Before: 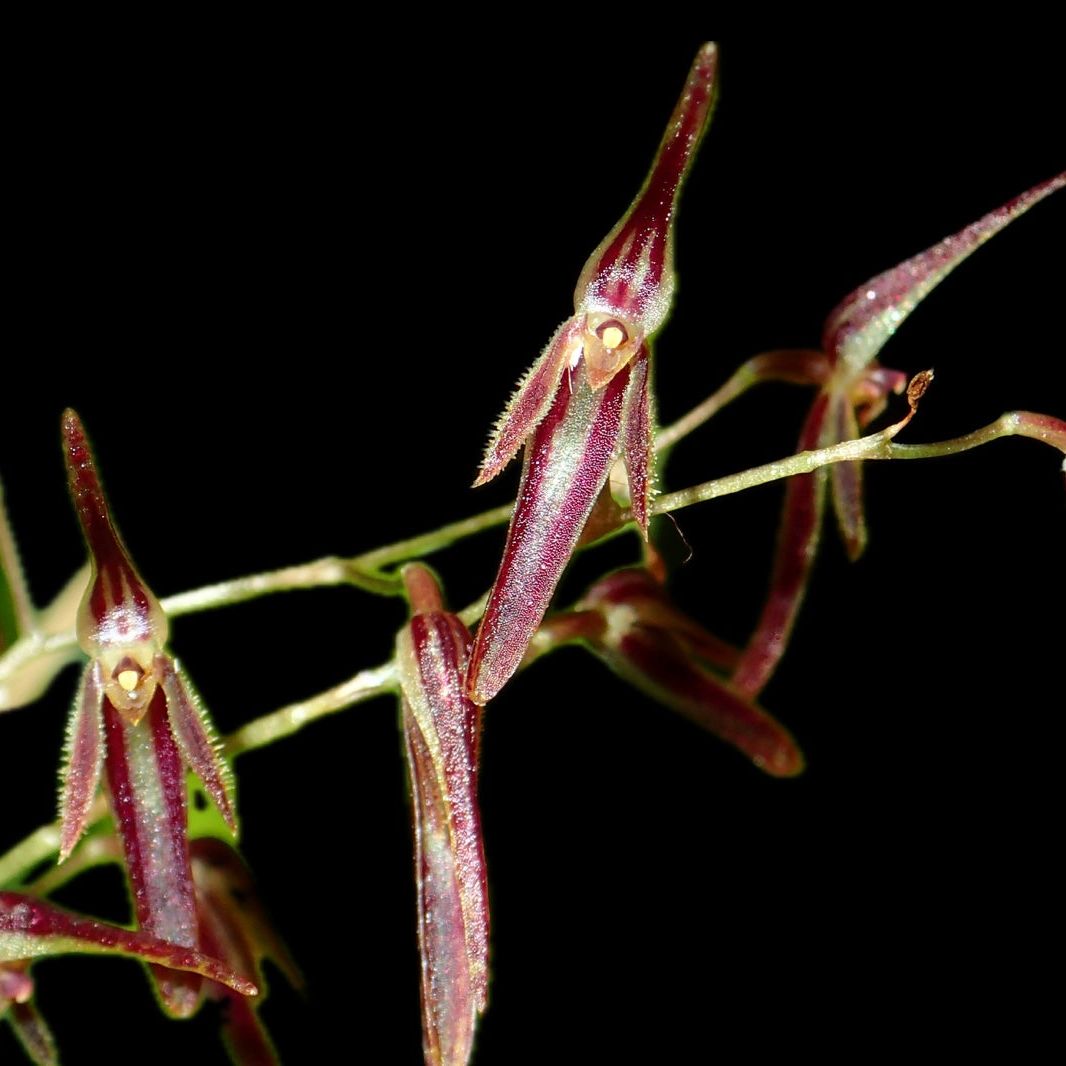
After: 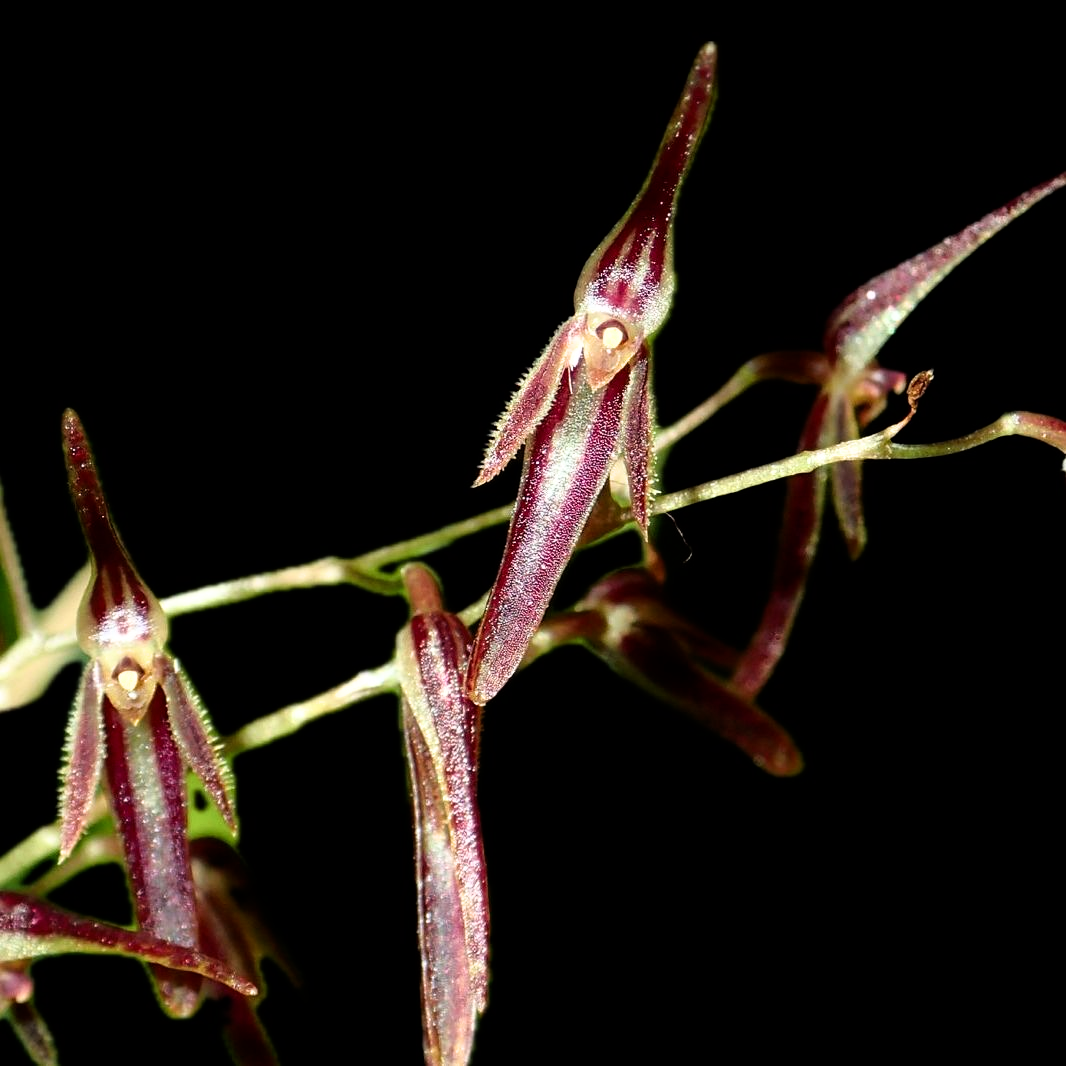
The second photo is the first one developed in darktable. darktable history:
filmic rgb: white relative exposure 2.45 EV, hardness 6.33
exposure: compensate highlight preservation false
tone equalizer: on, module defaults
contrast brightness saturation: contrast 0.08, saturation 0.02
